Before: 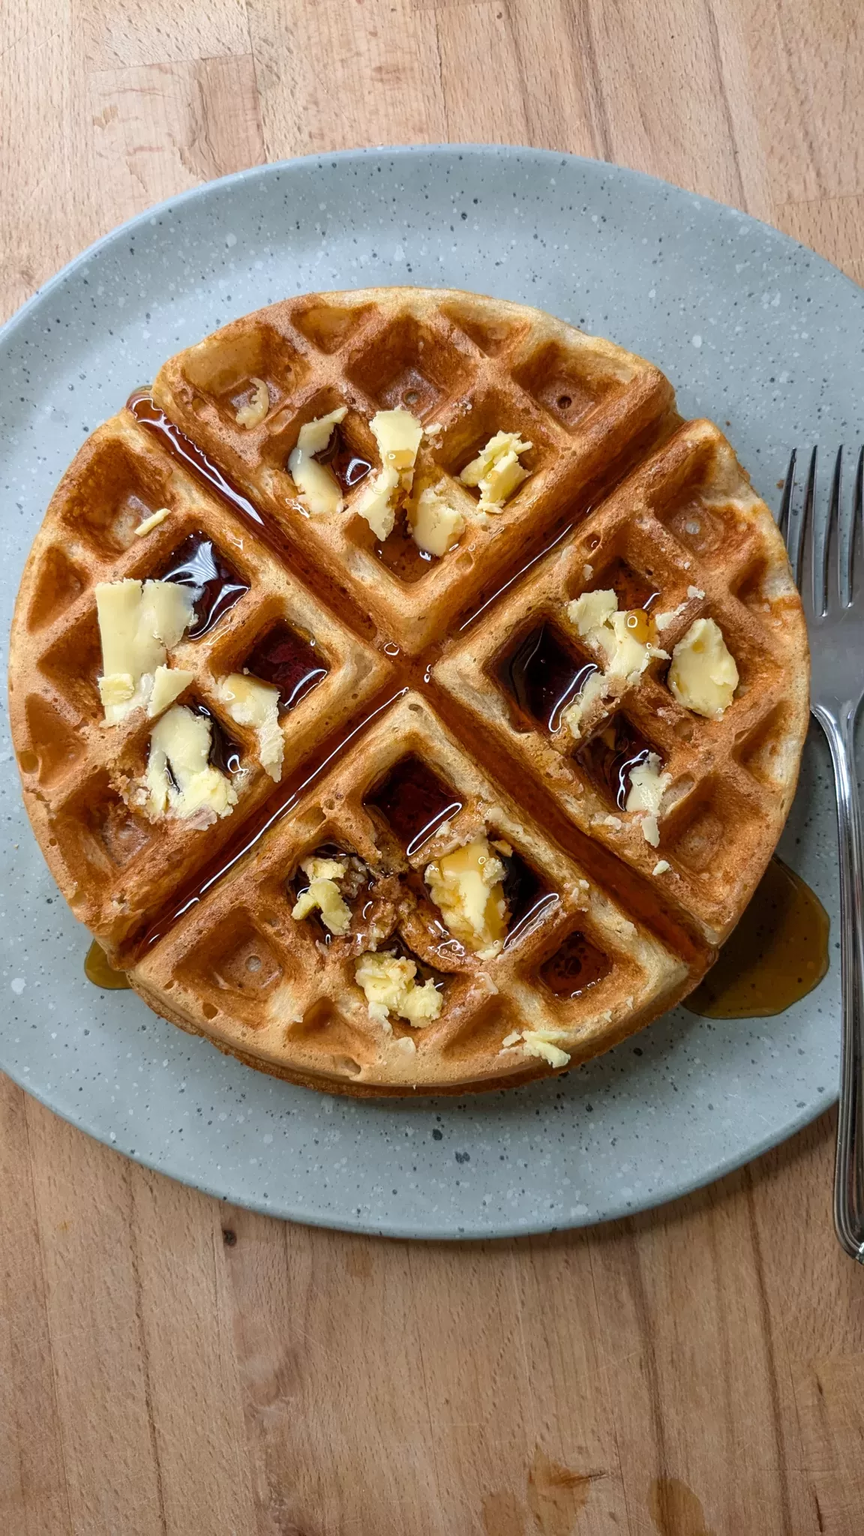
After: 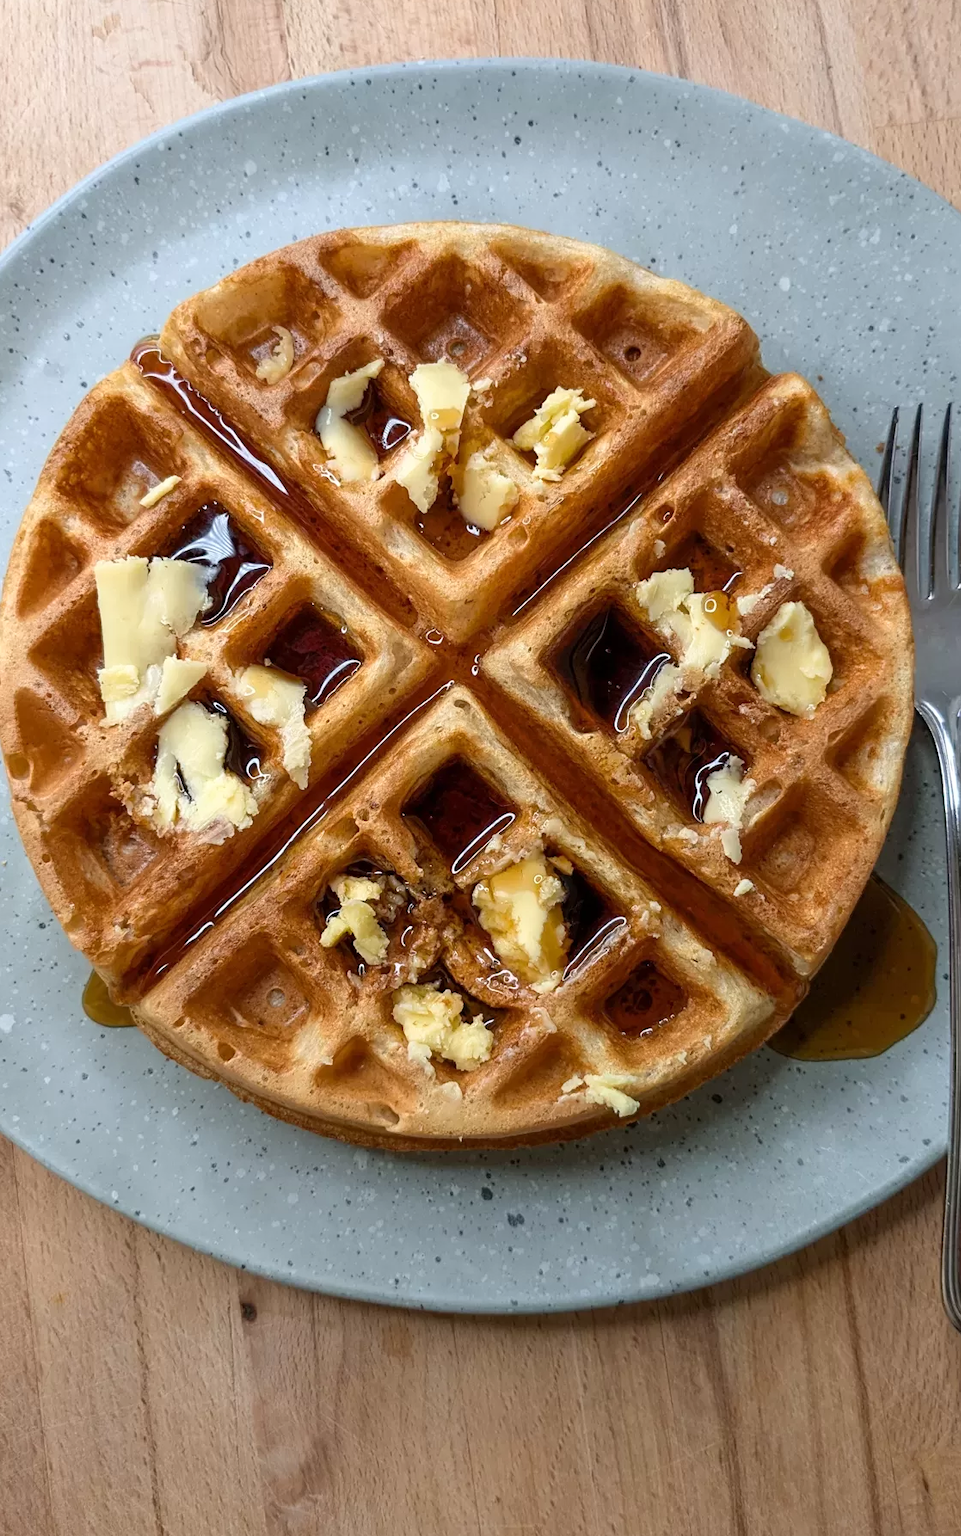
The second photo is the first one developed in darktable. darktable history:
shadows and highlights: shadows 0, highlights 40
crop: left 1.507%, top 6.147%, right 1.379%, bottom 6.637%
